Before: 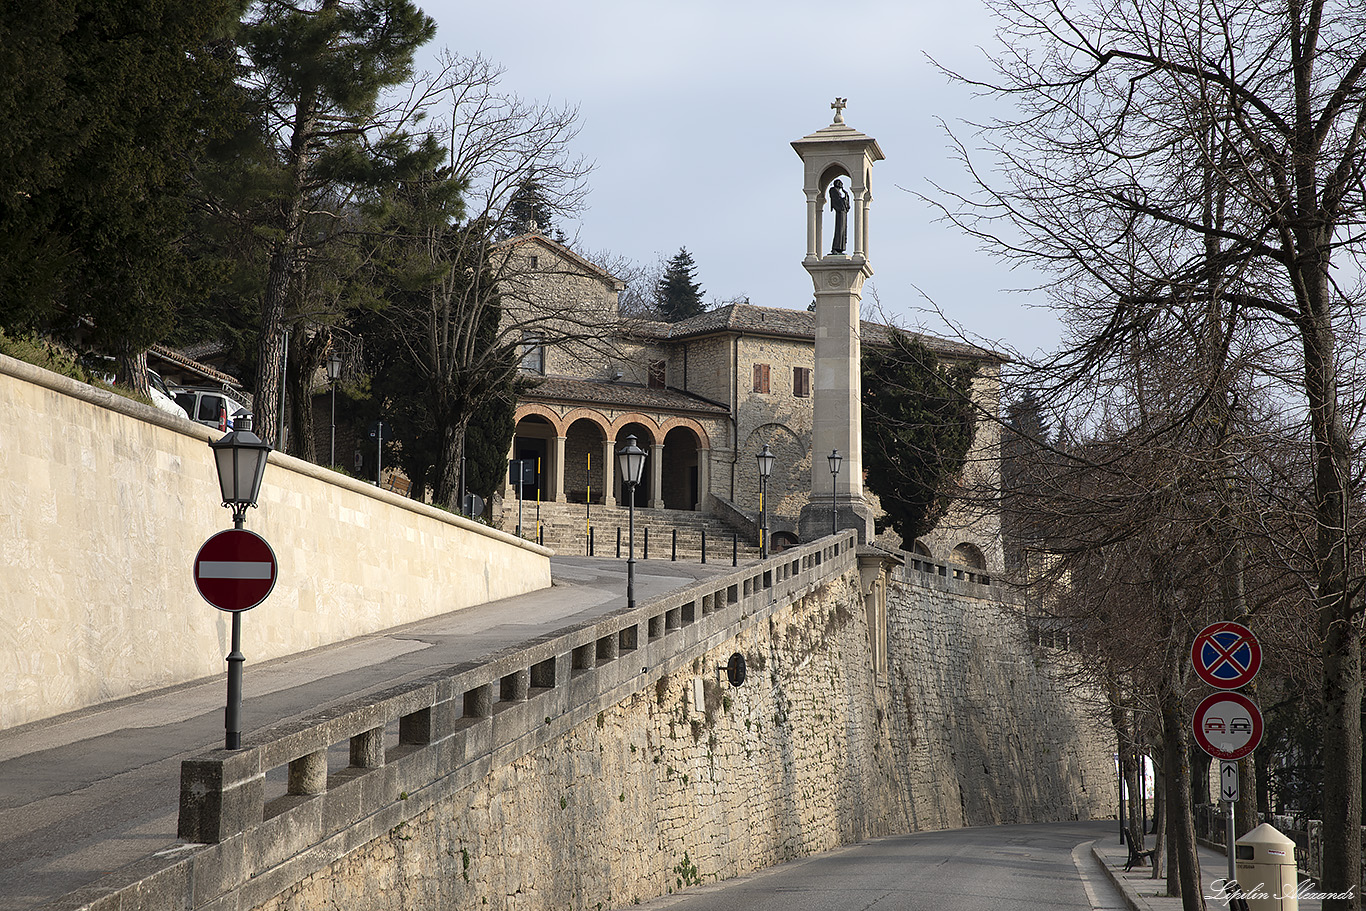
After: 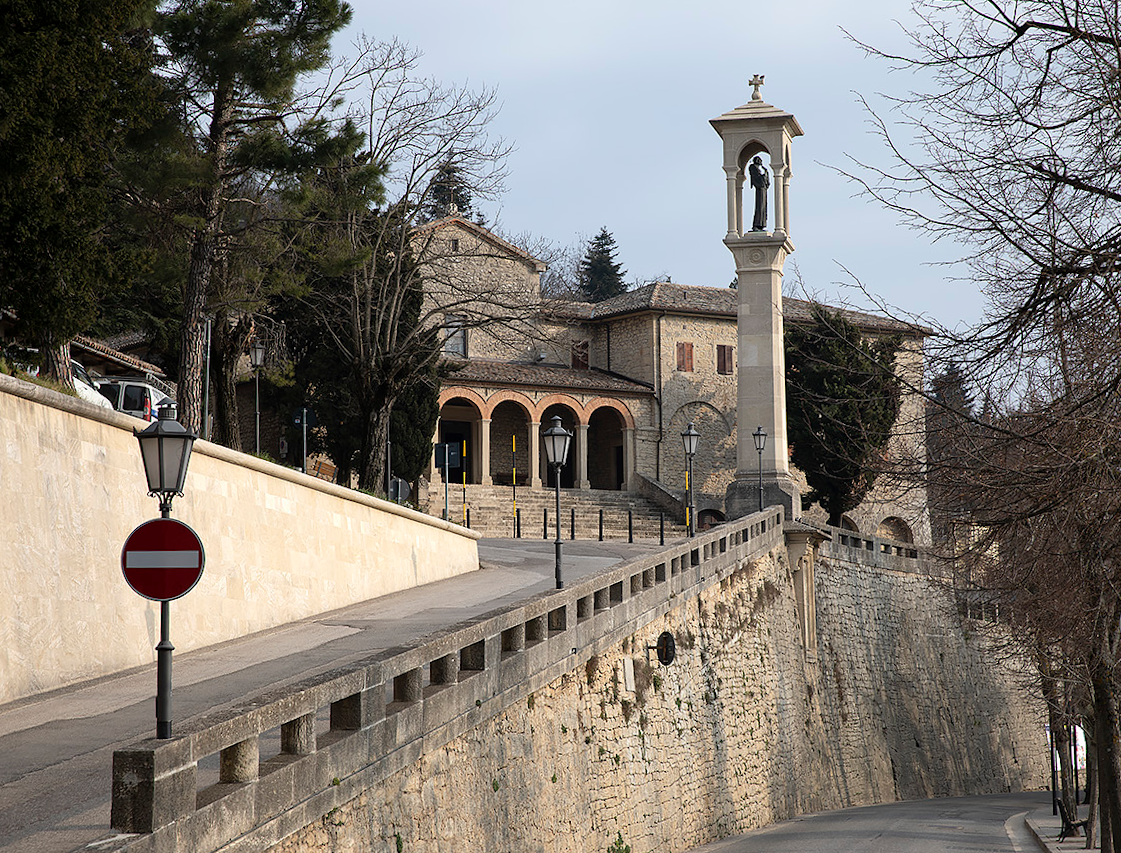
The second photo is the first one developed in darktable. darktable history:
crop and rotate: angle 1.19°, left 4.161%, top 0.813%, right 11.225%, bottom 2.611%
